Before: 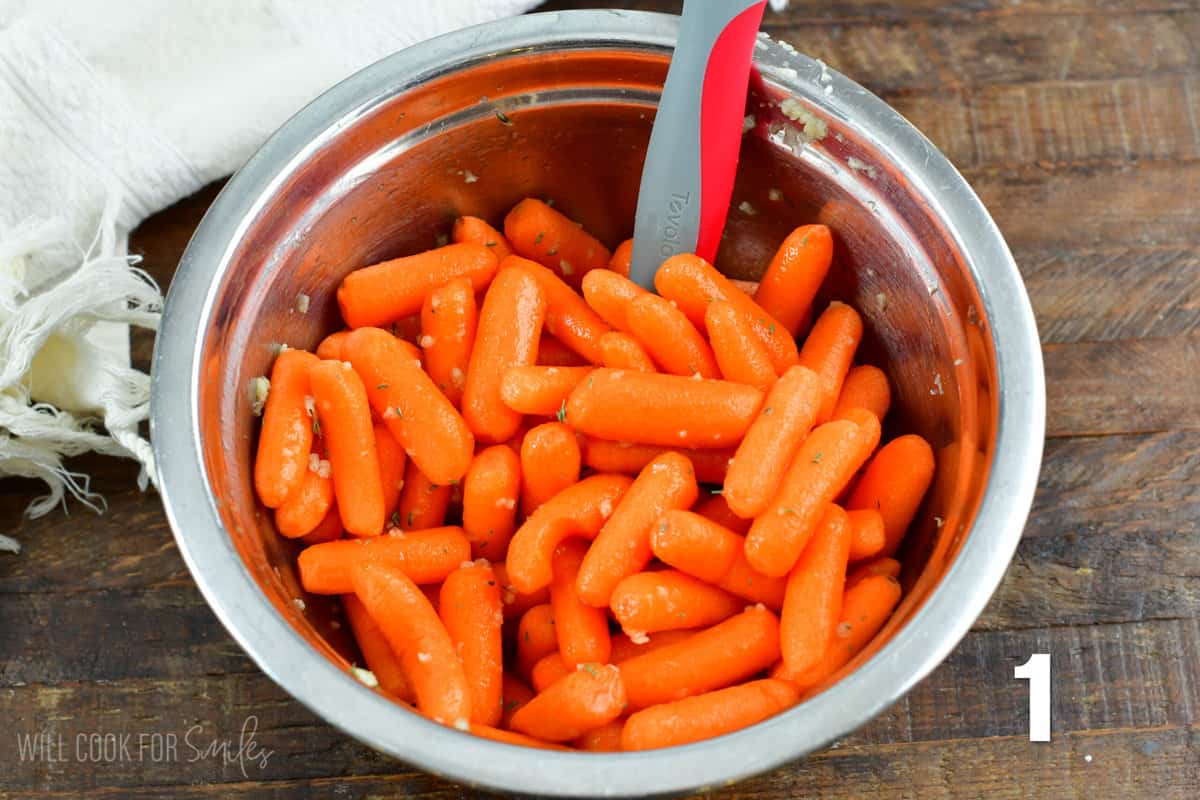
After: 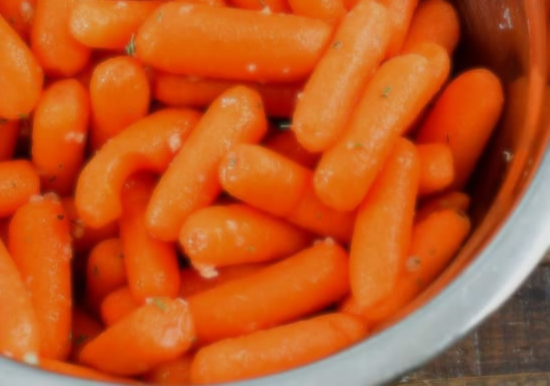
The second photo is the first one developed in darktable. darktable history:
soften: size 8.67%, mix 49%
exposure: exposure -0.582 EV, compensate highlight preservation false
crop: left 35.976%, top 45.819%, right 18.162%, bottom 5.807%
